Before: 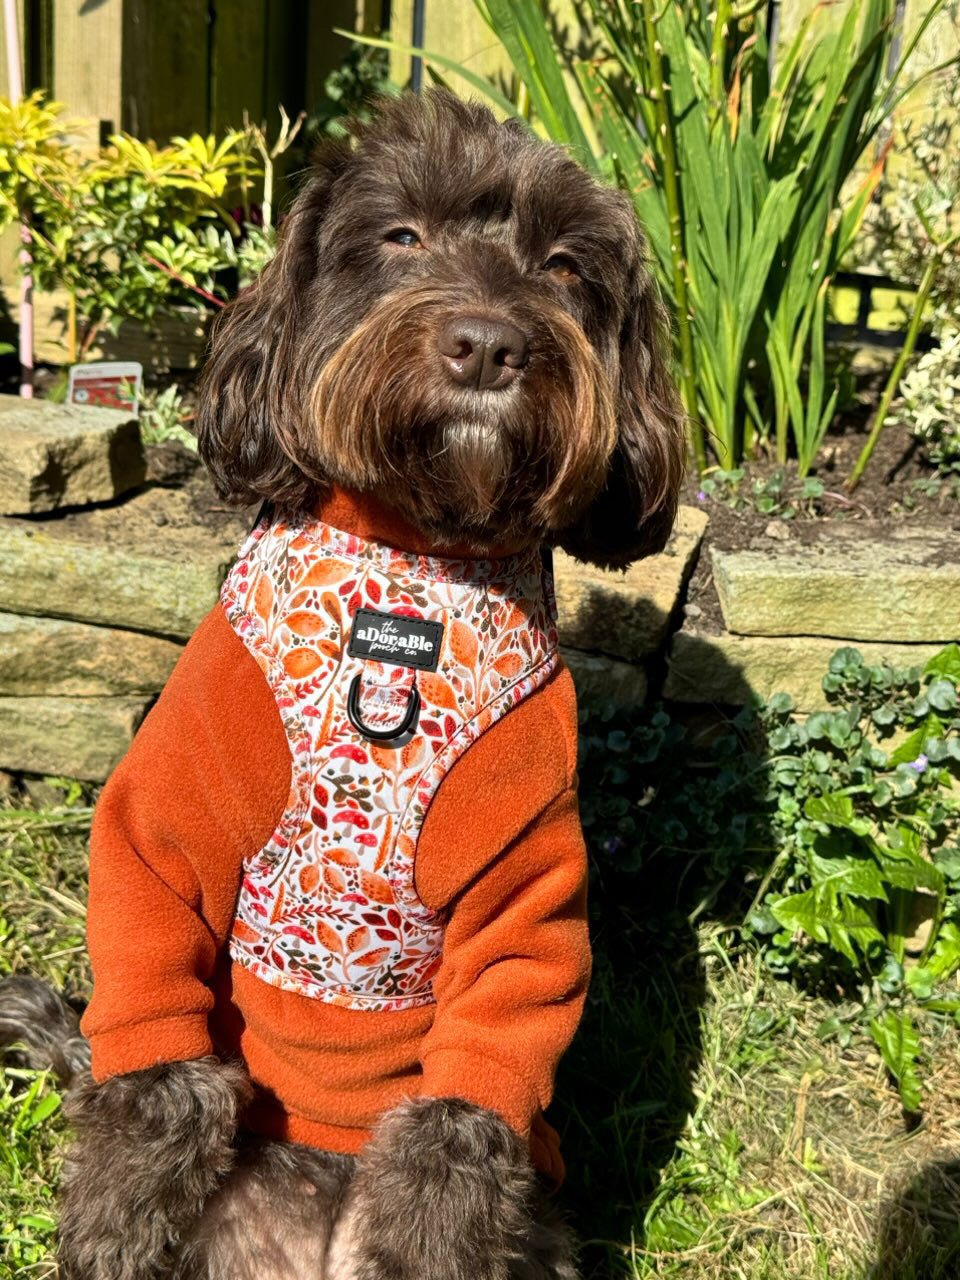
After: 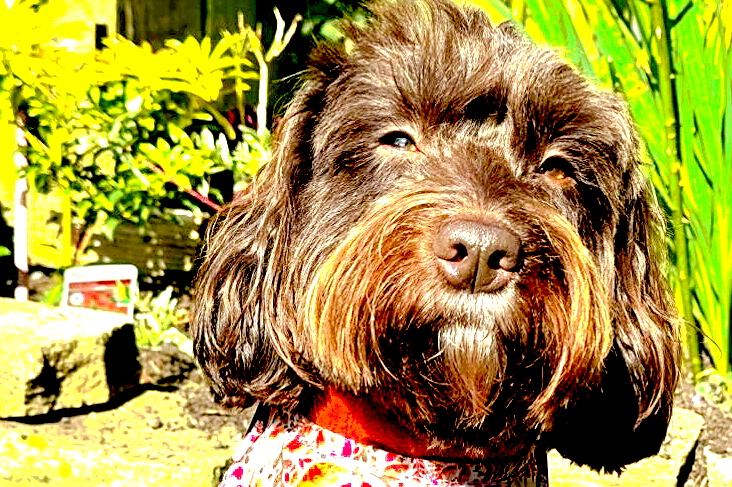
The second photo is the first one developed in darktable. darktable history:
color correction: saturation 1.32
crop: left 0.579%, top 7.627%, right 23.167%, bottom 54.275%
exposure: black level correction 0.016, exposure 1.774 EV, compensate highlight preservation false
tone curve: curves: ch0 [(0, 0) (0.003, 0.048) (0.011, 0.055) (0.025, 0.065) (0.044, 0.089) (0.069, 0.111) (0.1, 0.132) (0.136, 0.163) (0.177, 0.21) (0.224, 0.259) (0.277, 0.323) (0.335, 0.385) (0.399, 0.442) (0.468, 0.508) (0.543, 0.578) (0.623, 0.648) (0.709, 0.716) (0.801, 0.781) (0.898, 0.845) (1, 1)], preserve colors none
sharpen: on, module defaults
